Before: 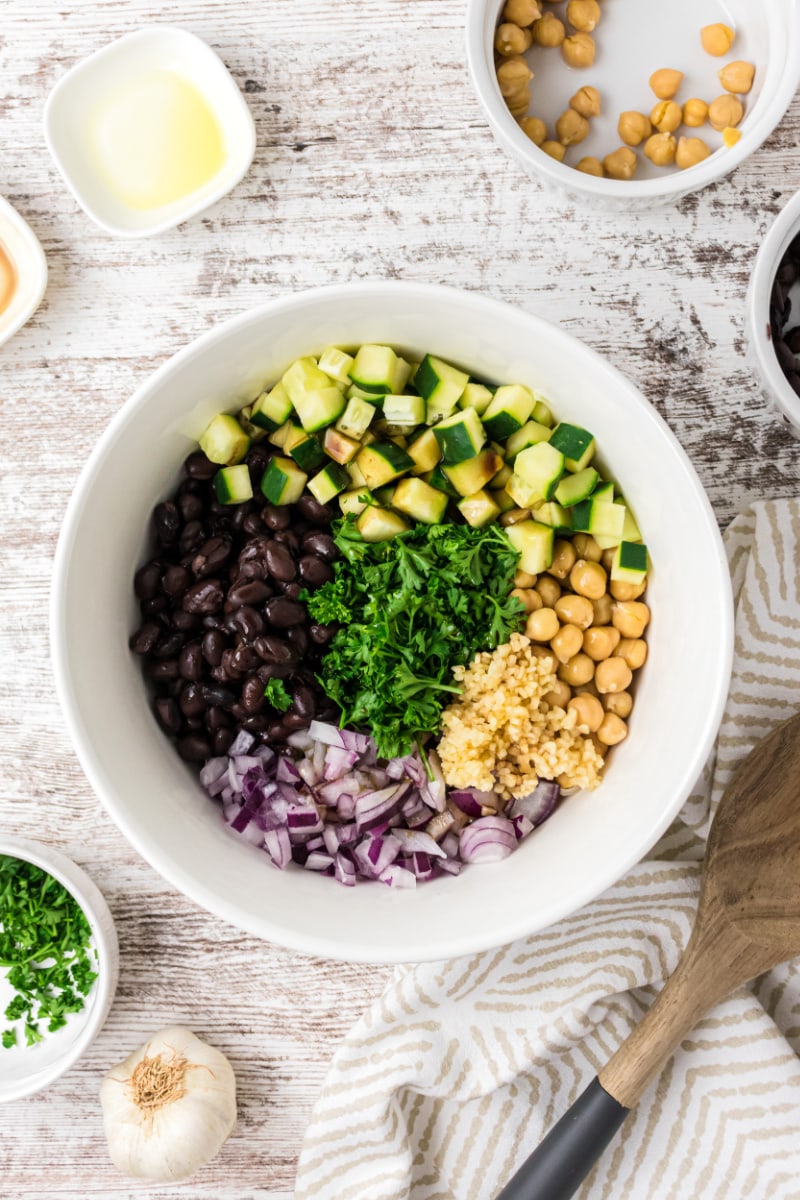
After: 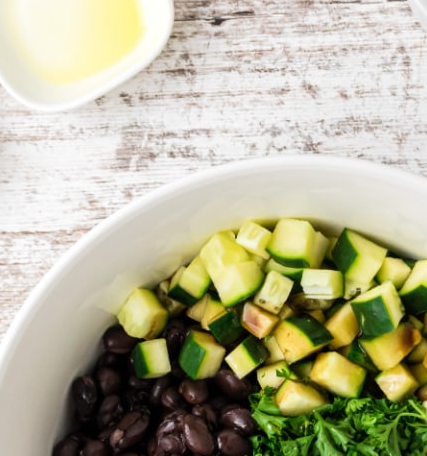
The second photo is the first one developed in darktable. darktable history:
crop: left 10.254%, top 10.574%, right 36.365%, bottom 51.424%
